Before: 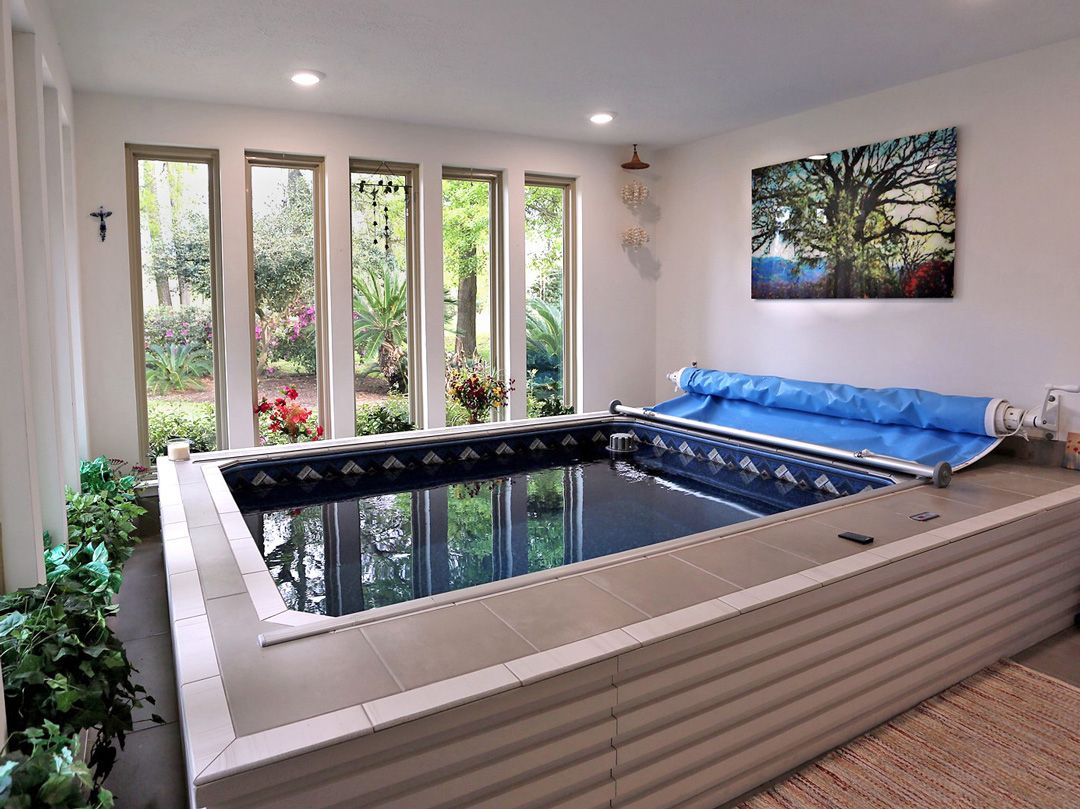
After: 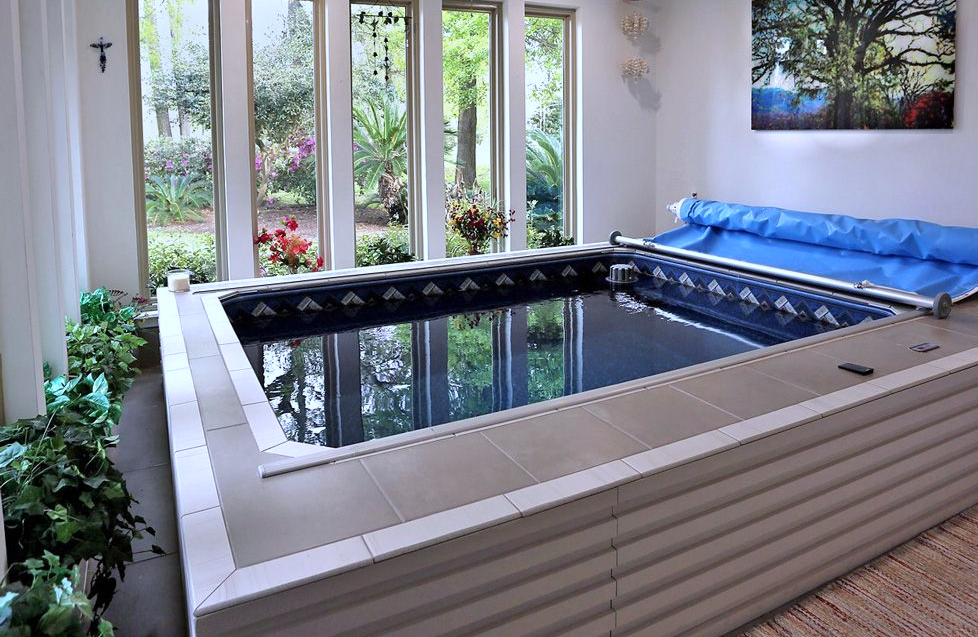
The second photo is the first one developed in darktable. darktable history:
tone equalizer: on, module defaults
crop: top 20.916%, right 9.437%, bottom 0.316%
white balance: red 0.924, blue 1.095
